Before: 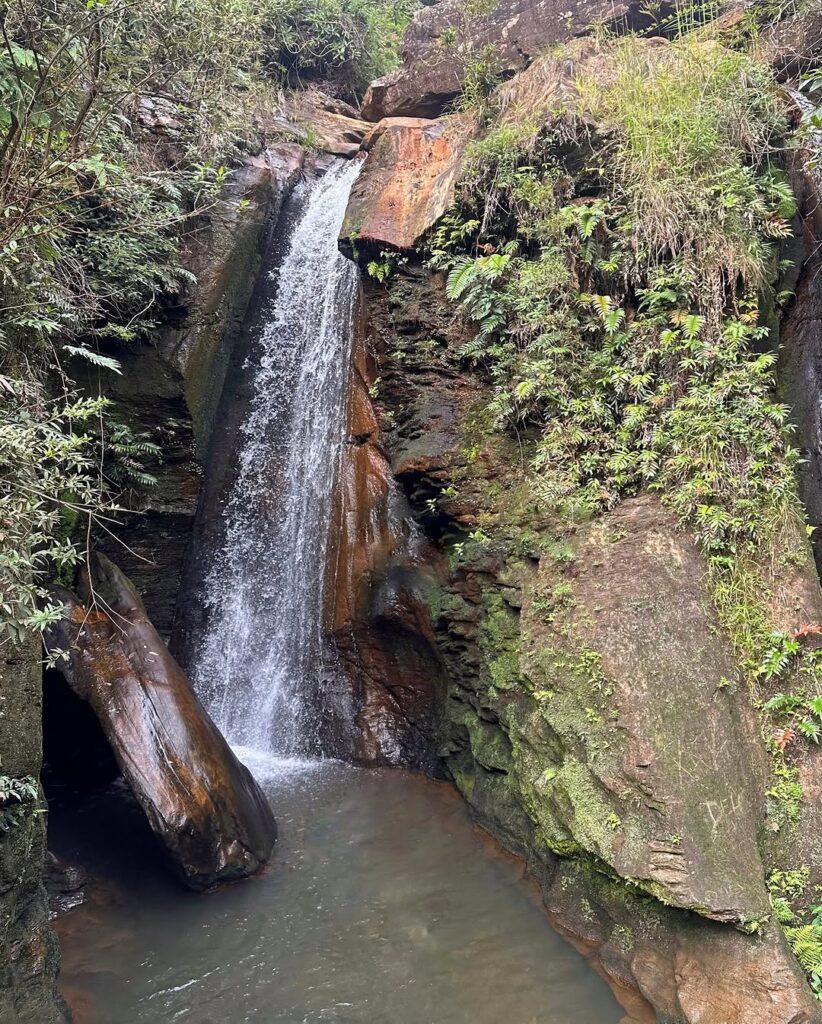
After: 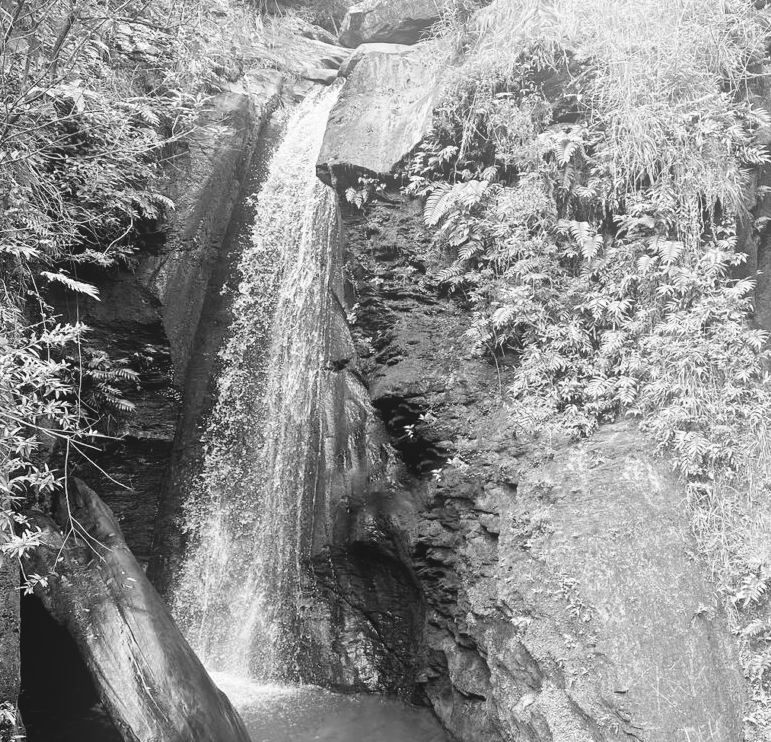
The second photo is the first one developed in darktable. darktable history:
tone equalizer: on, module defaults
tone curve: curves: ch0 [(0, 0) (0.004, 0.001) (0.133, 0.112) (0.325, 0.362) (0.832, 0.893) (1, 1)], color space Lab, linked channels, preserve colors none
bloom: on, module defaults
monochrome: on, module defaults
crop: left 2.737%, top 7.287%, right 3.421%, bottom 20.179%
